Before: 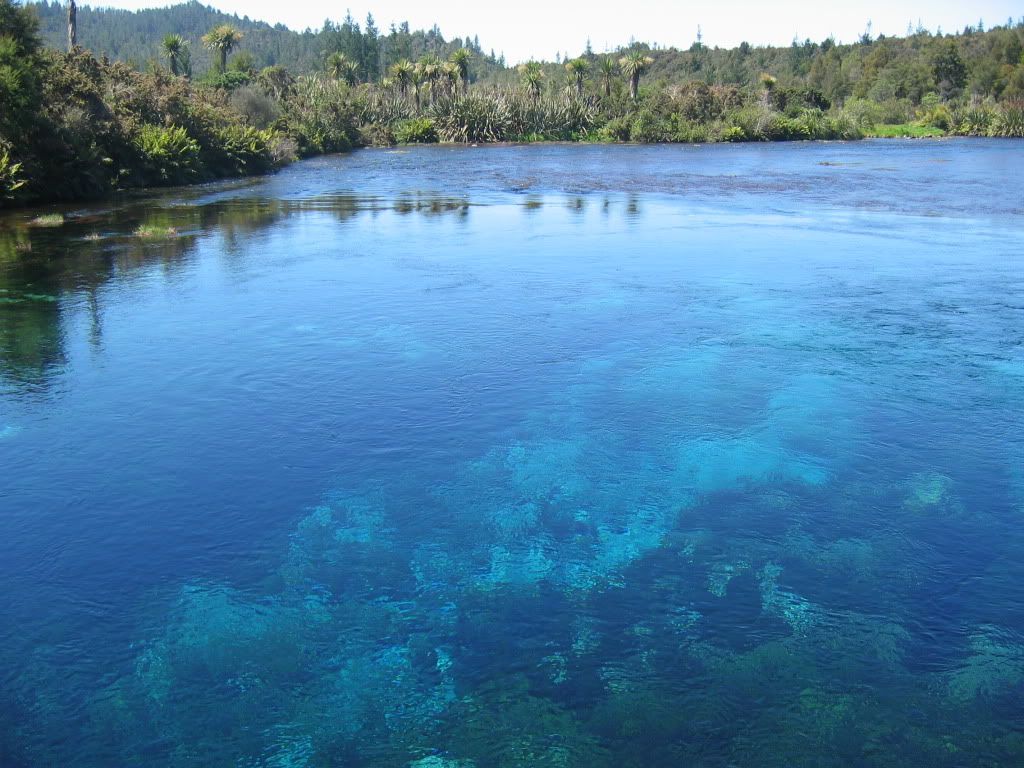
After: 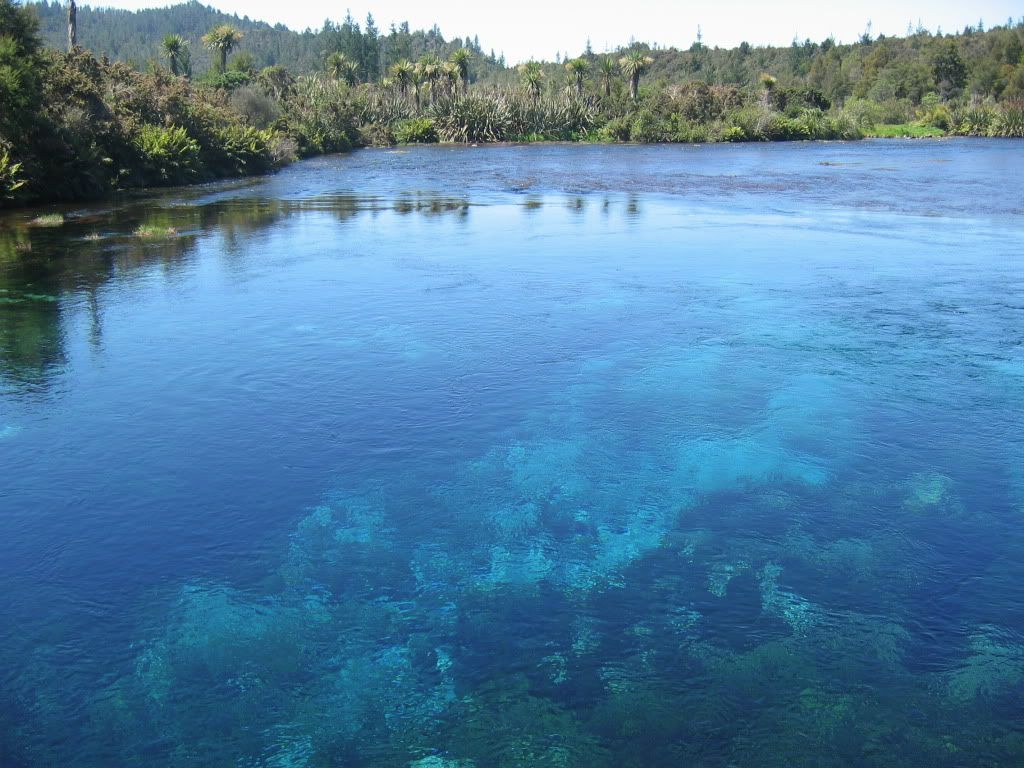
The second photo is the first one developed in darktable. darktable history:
contrast brightness saturation: saturation -0.049
